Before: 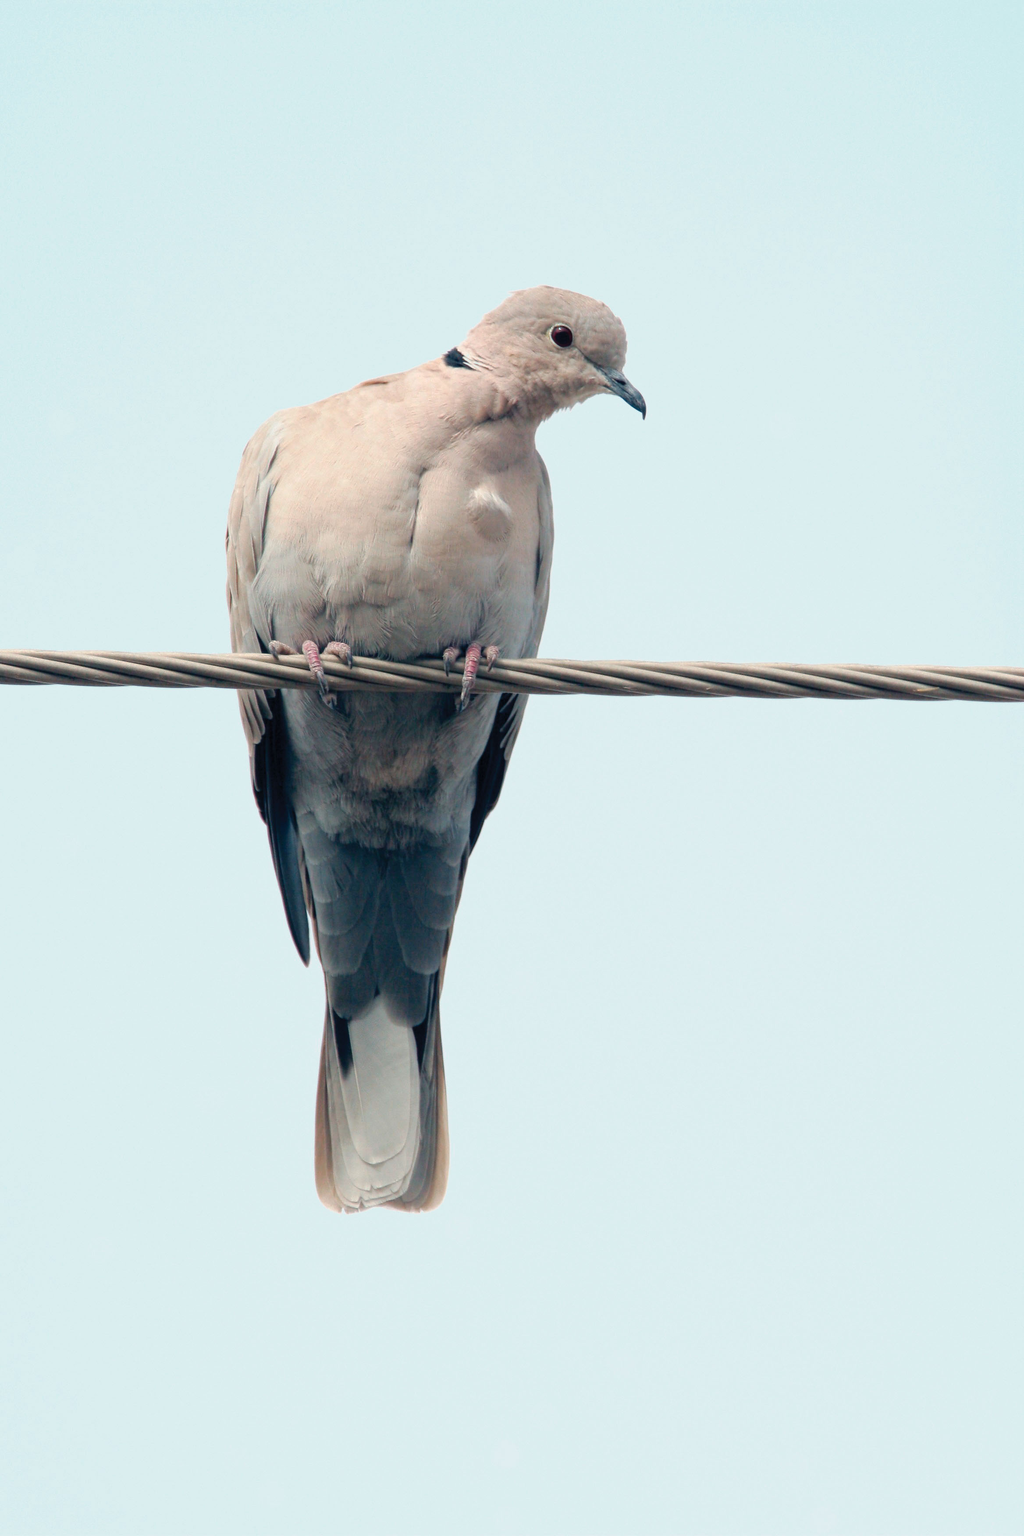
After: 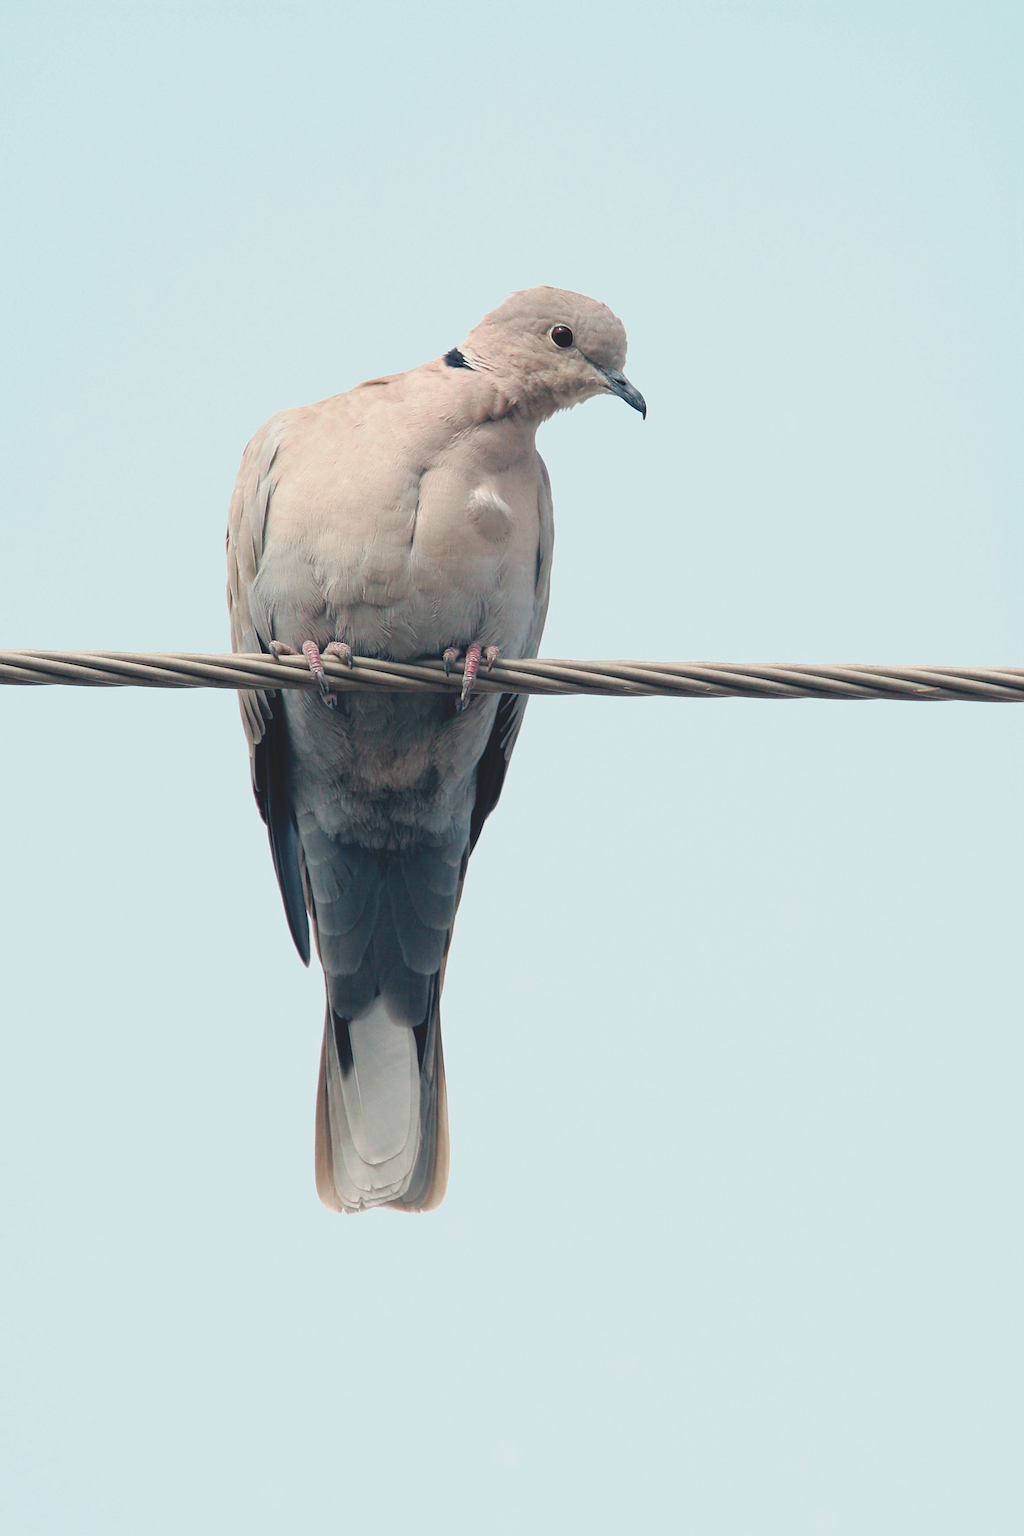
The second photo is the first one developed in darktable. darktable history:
exposure: black level correction -0.015, exposure -0.136 EV, compensate highlight preservation false
sharpen: on, module defaults
